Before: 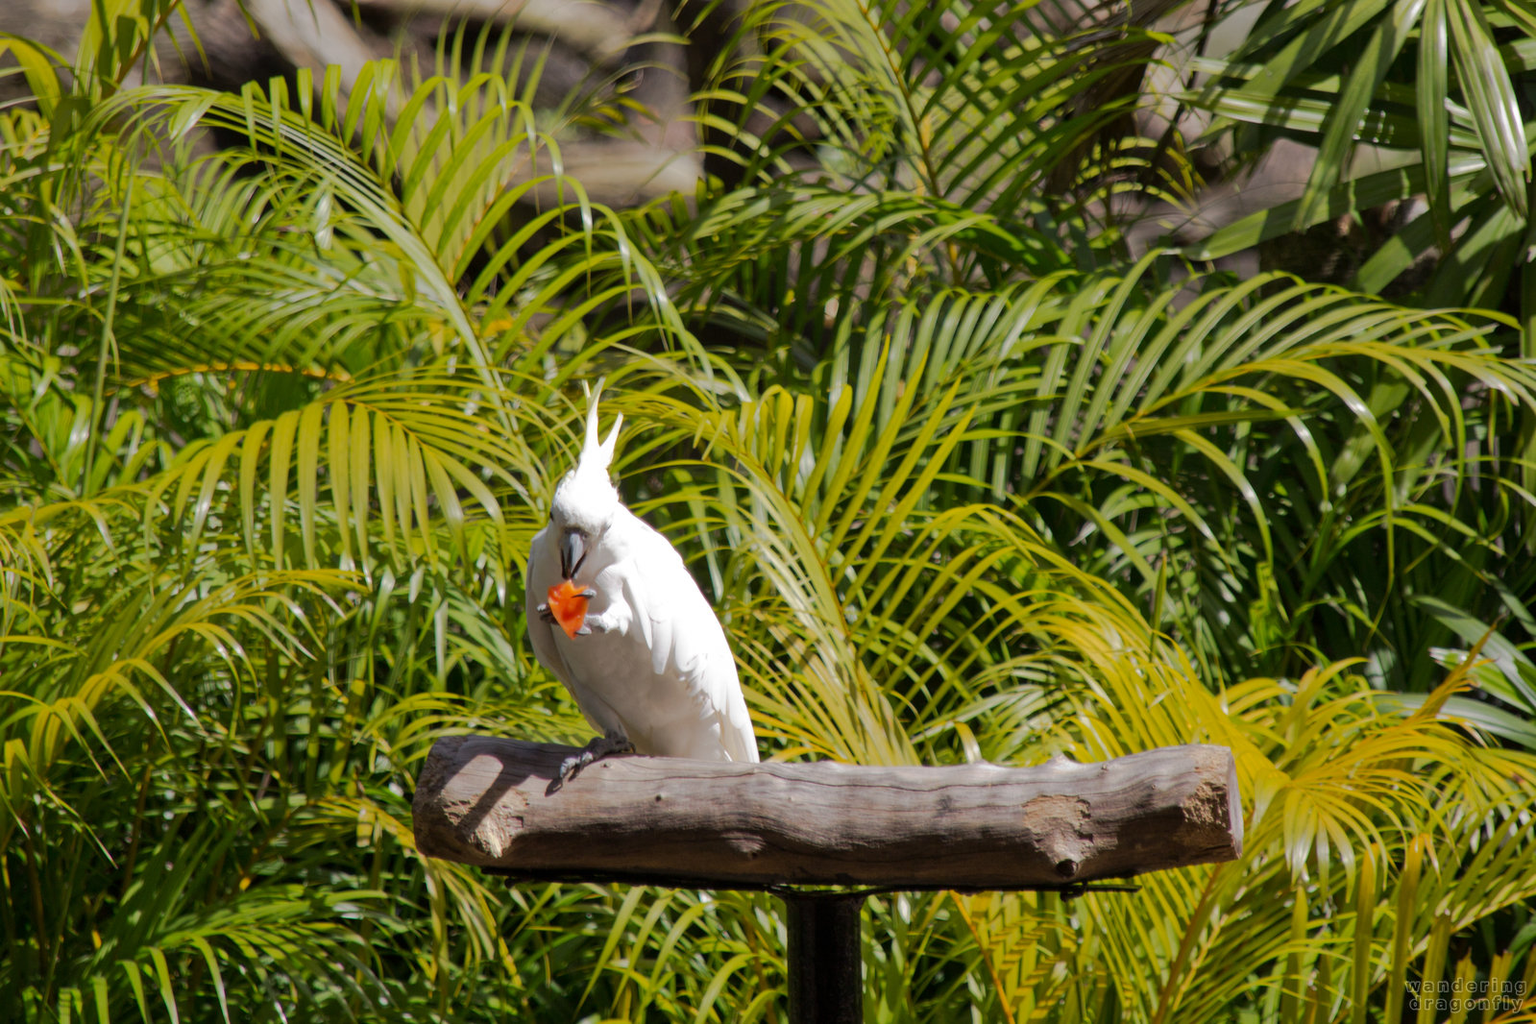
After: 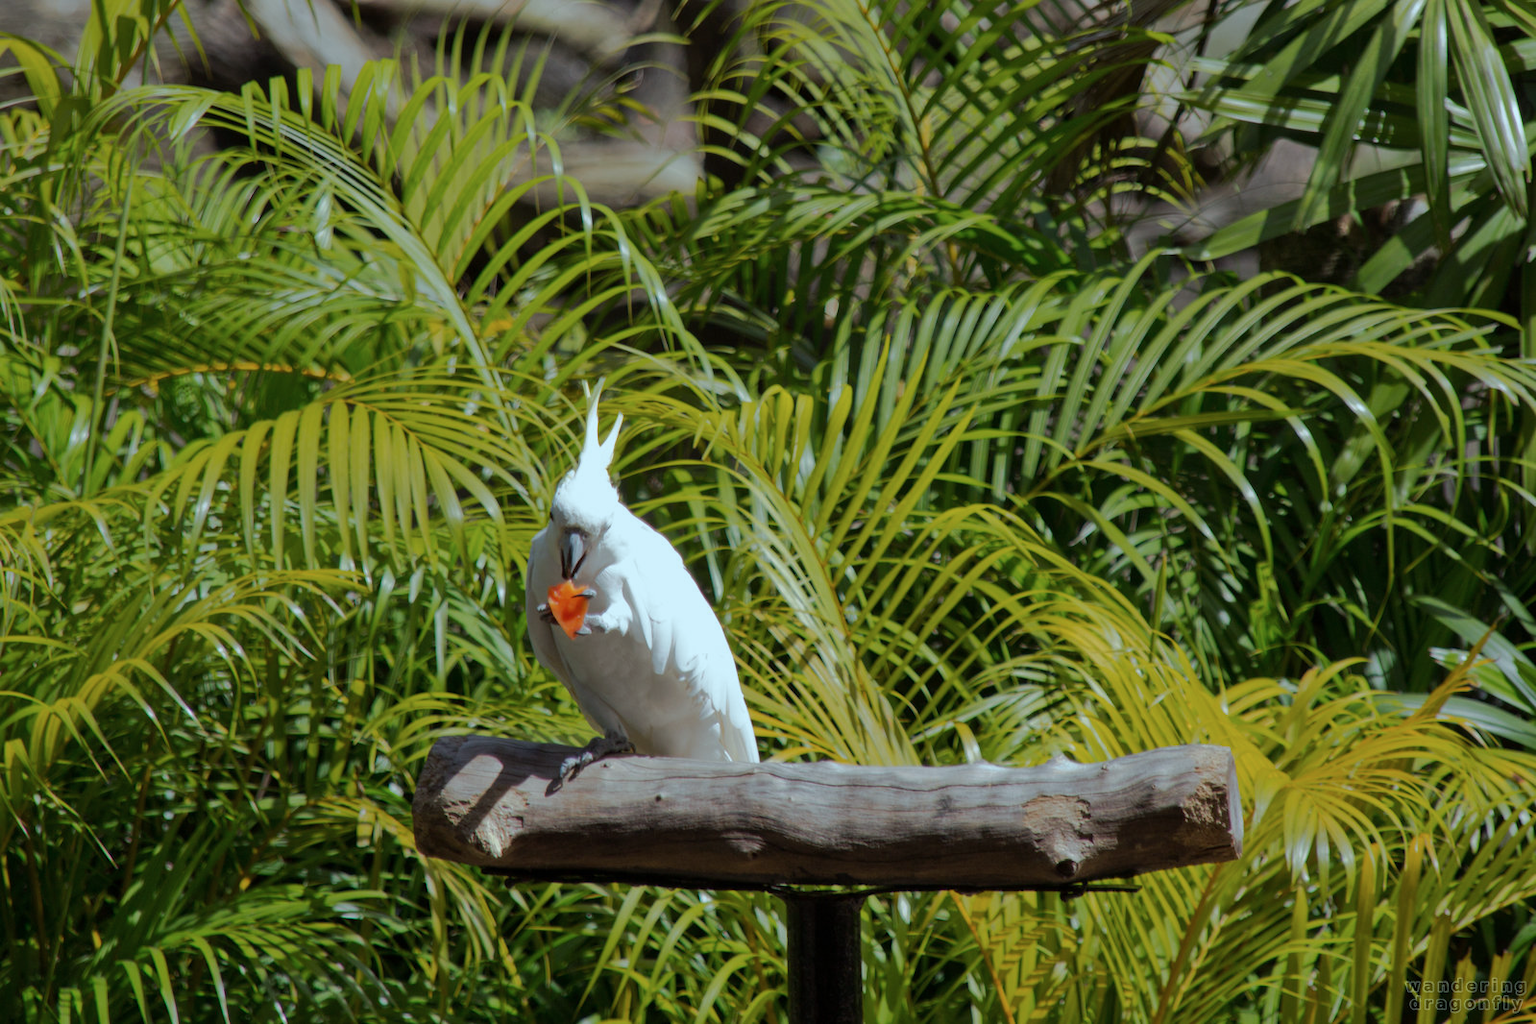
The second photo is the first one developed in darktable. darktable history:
color correction: highlights a* -10.24, highlights b* -10.25
exposure: exposure -0.265 EV, compensate highlight preservation false
